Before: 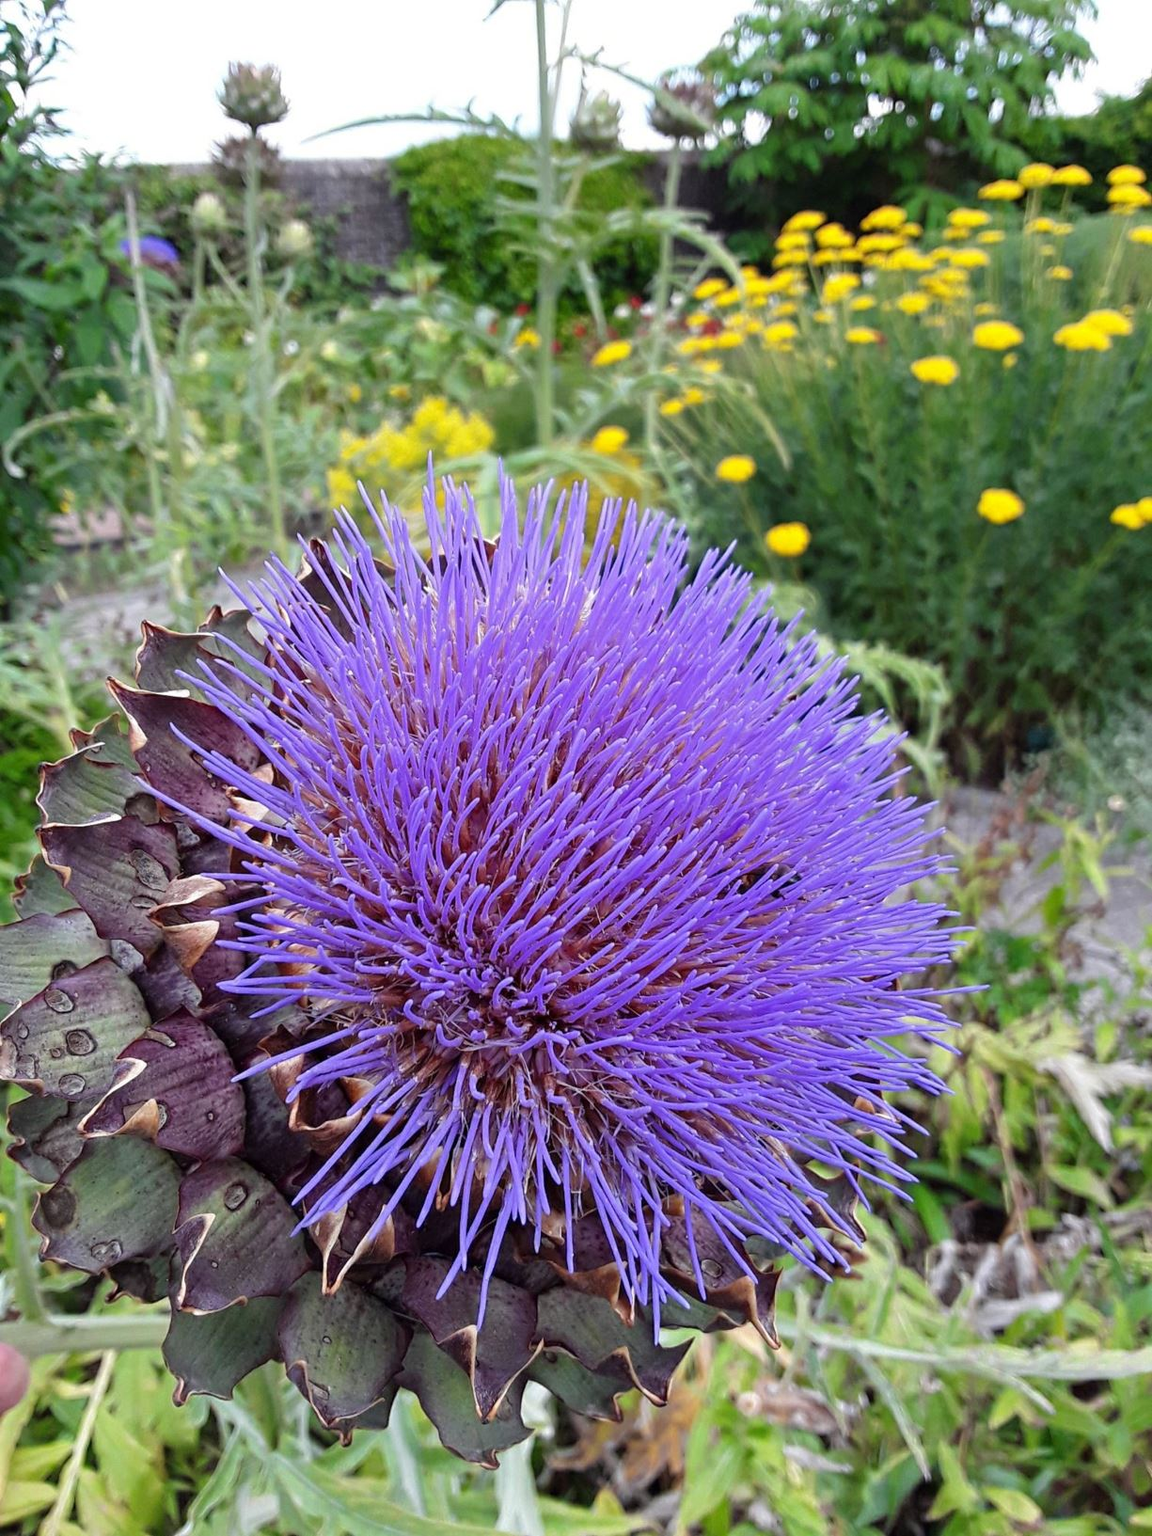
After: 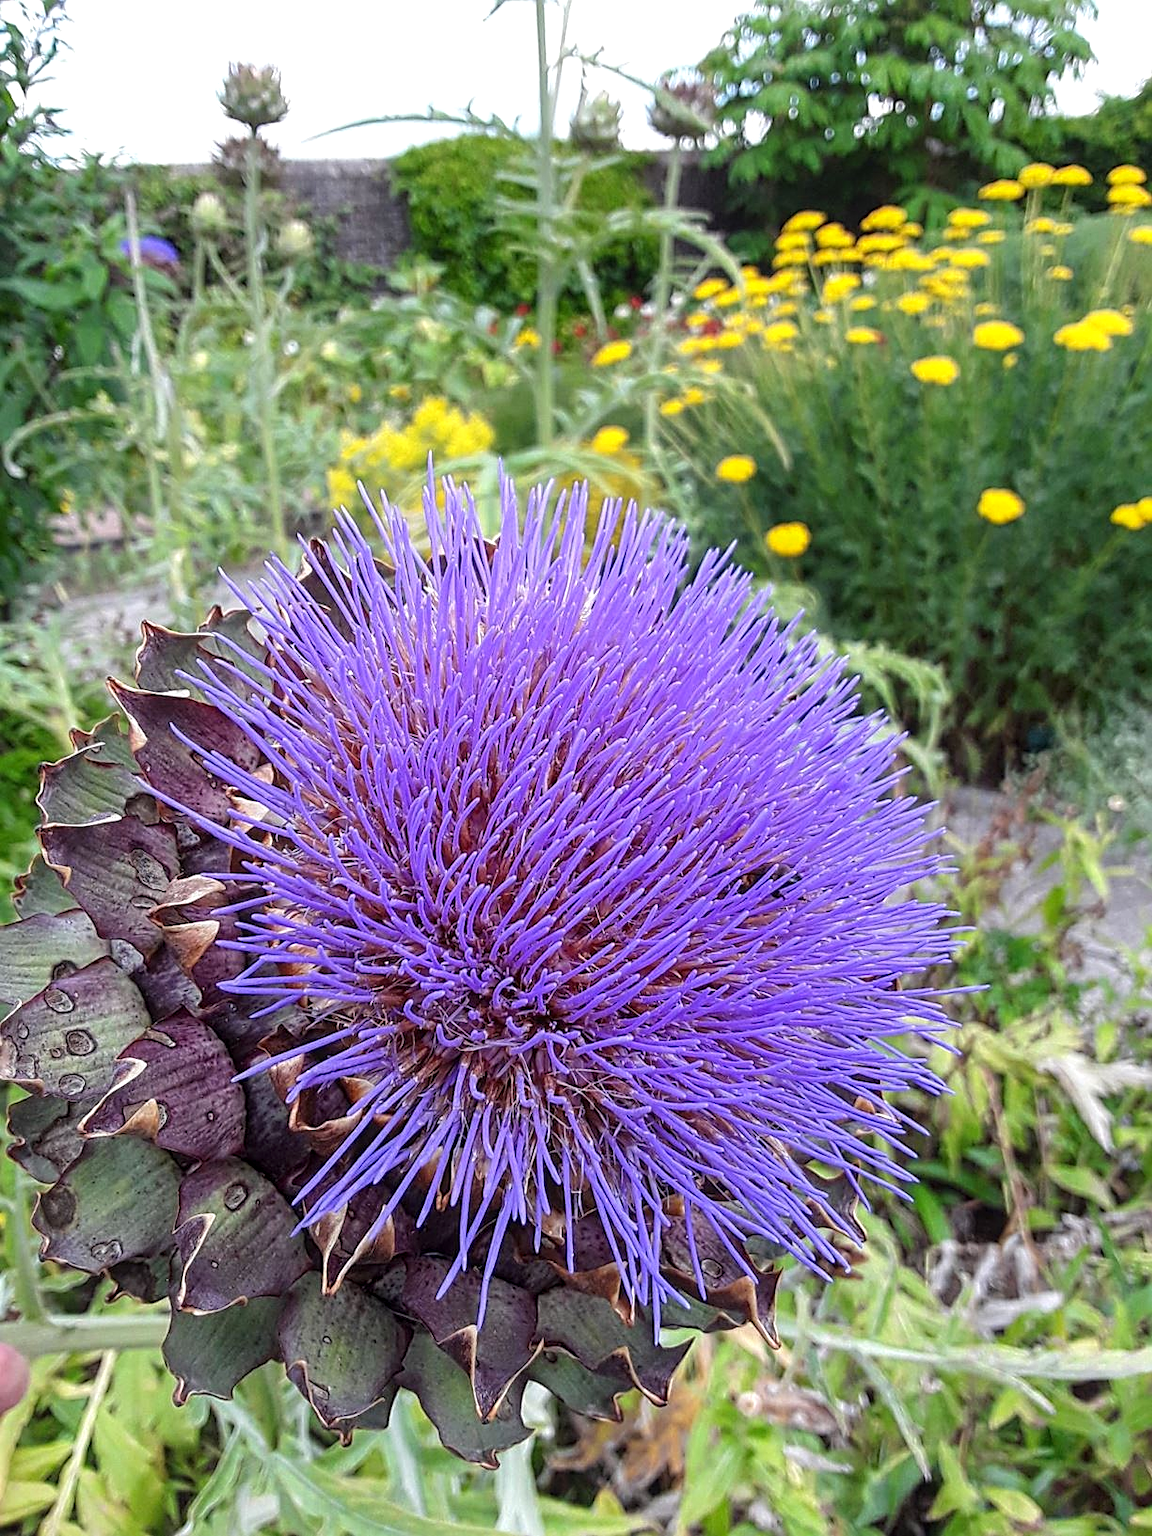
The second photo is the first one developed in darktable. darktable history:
exposure: exposure 0.197 EV, compensate highlight preservation false
sharpen: on, module defaults
contrast equalizer: y [[0.5, 0.488, 0.462, 0.461, 0.491, 0.5], [0.5 ×6], [0.5 ×6], [0 ×6], [0 ×6]]
local contrast: on, module defaults
